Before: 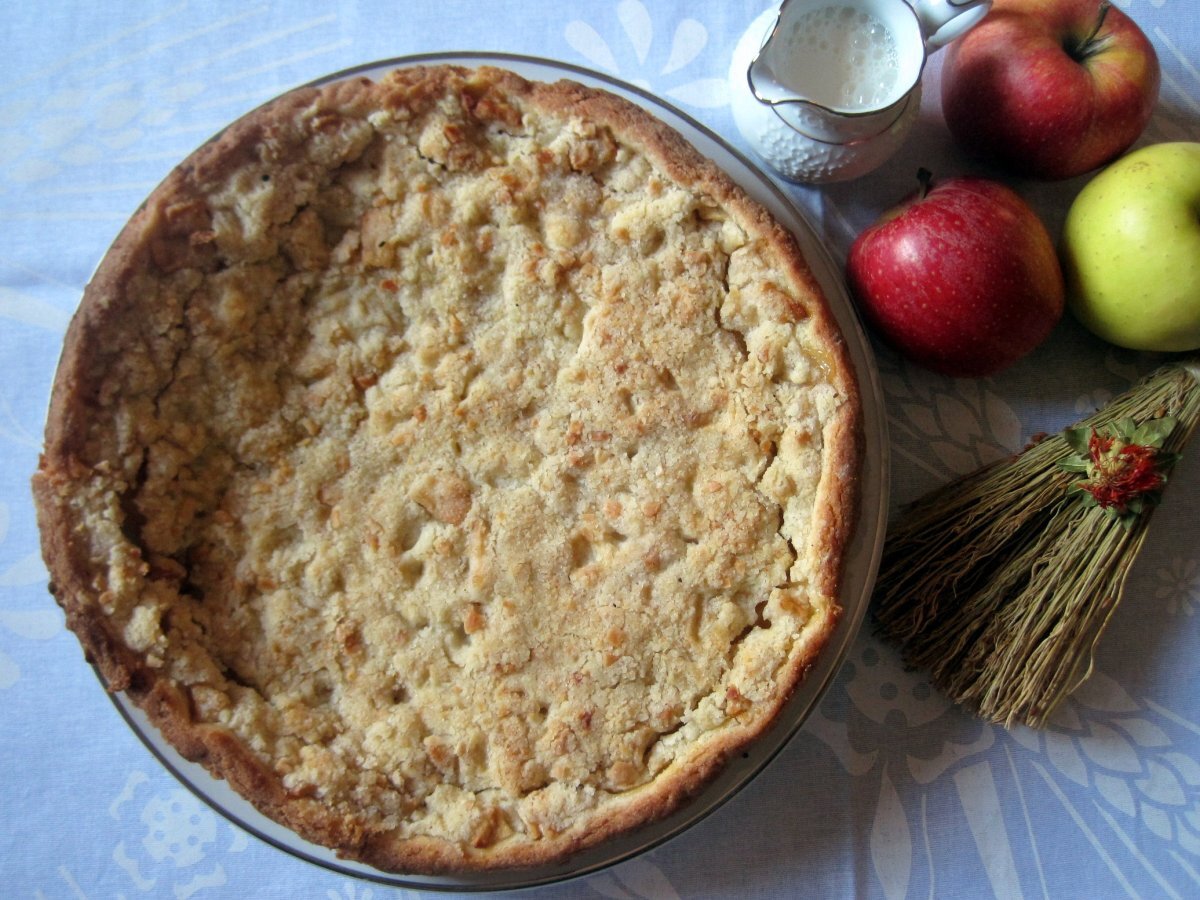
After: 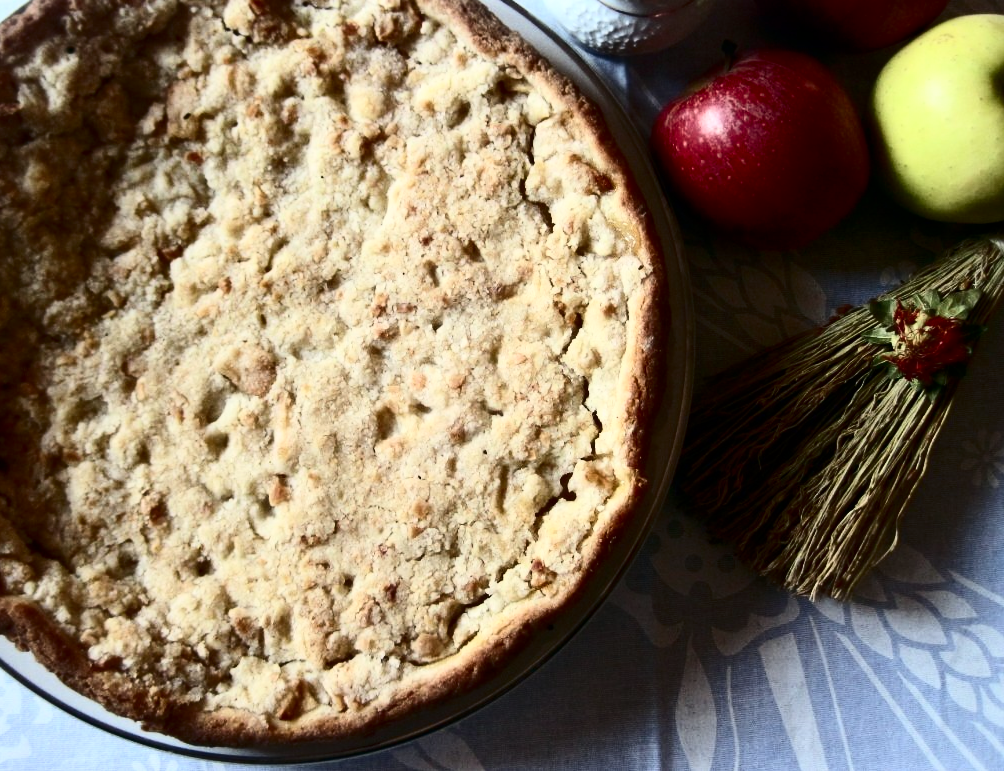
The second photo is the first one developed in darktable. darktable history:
crop: left 16.315%, top 14.246%
contrast brightness saturation: contrast 0.5, saturation -0.1
